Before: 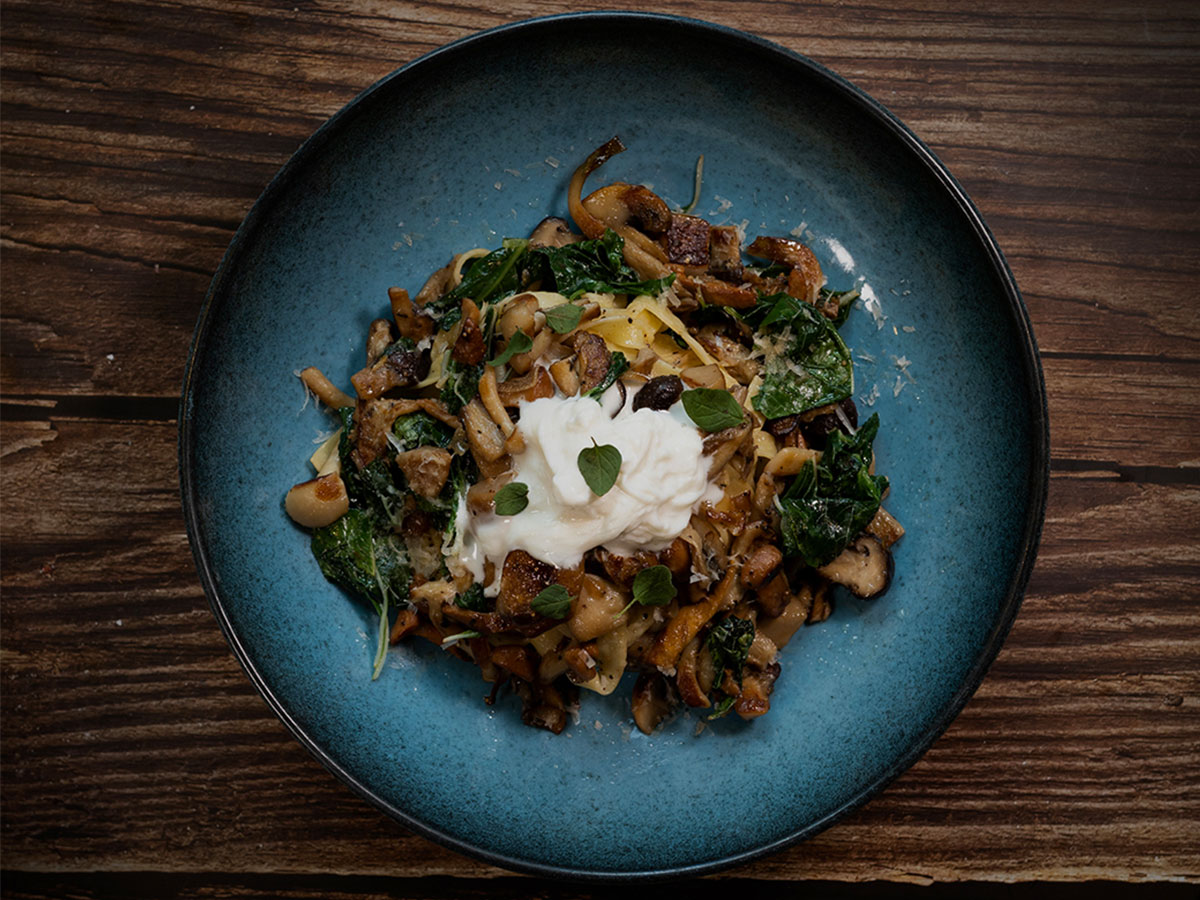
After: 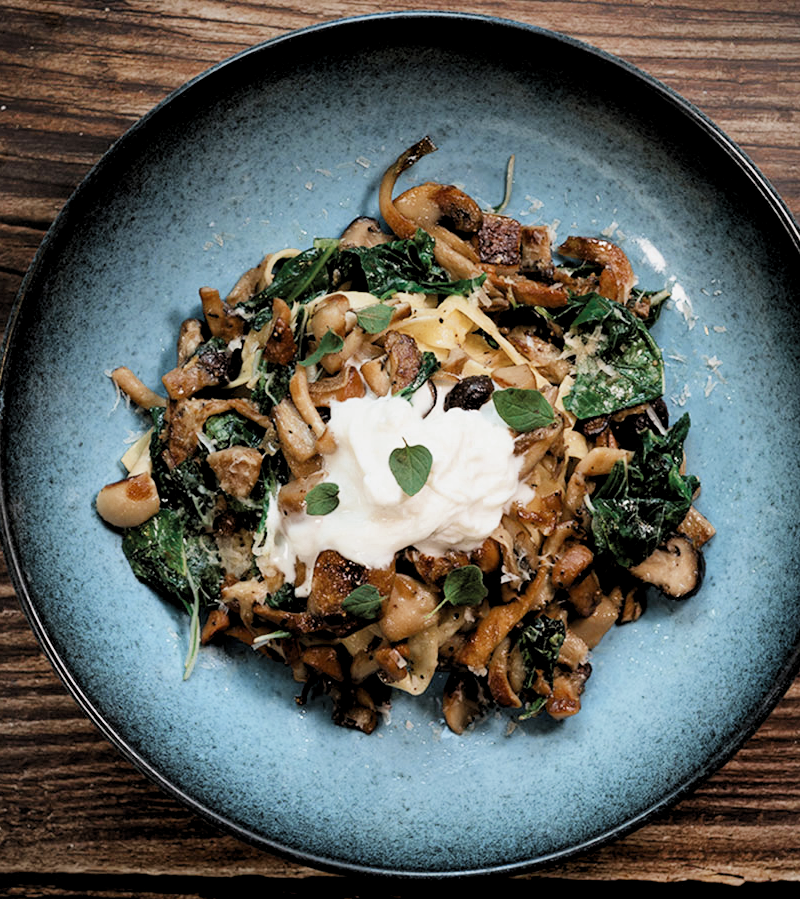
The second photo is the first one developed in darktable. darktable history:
filmic rgb: black relative exposure -6.98 EV, white relative exposure 5.63 EV, hardness 2.86
color zones: curves: ch0 [(0, 0.5) (0.125, 0.4) (0.25, 0.5) (0.375, 0.4) (0.5, 0.4) (0.625, 0.6) (0.75, 0.6) (0.875, 0.5)]; ch1 [(0, 0.35) (0.125, 0.45) (0.25, 0.35) (0.375, 0.35) (0.5, 0.35) (0.625, 0.35) (0.75, 0.45) (0.875, 0.35)]; ch2 [(0, 0.6) (0.125, 0.5) (0.25, 0.5) (0.375, 0.6) (0.5, 0.6) (0.625, 0.5) (0.75, 0.5) (0.875, 0.5)]
crop and rotate: left 15.754%, right 17.579%
levels: levels [0.031, 0.5, 0.969]
exposure: black level correction 0, exposure 1.741 EV, compensate exposure bias true, compensate highlight preservation false
